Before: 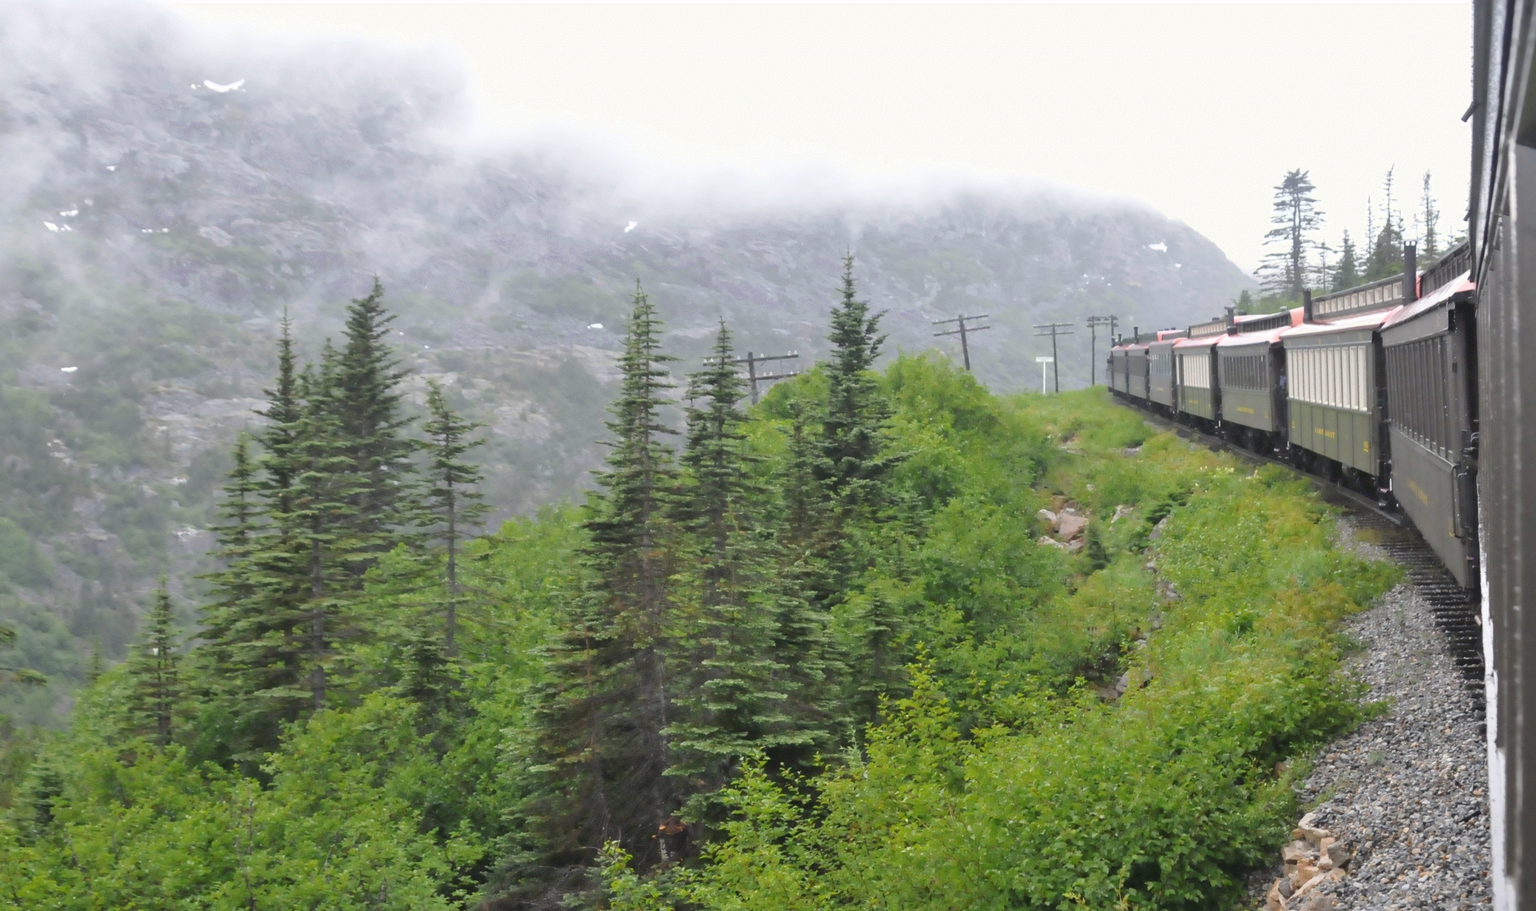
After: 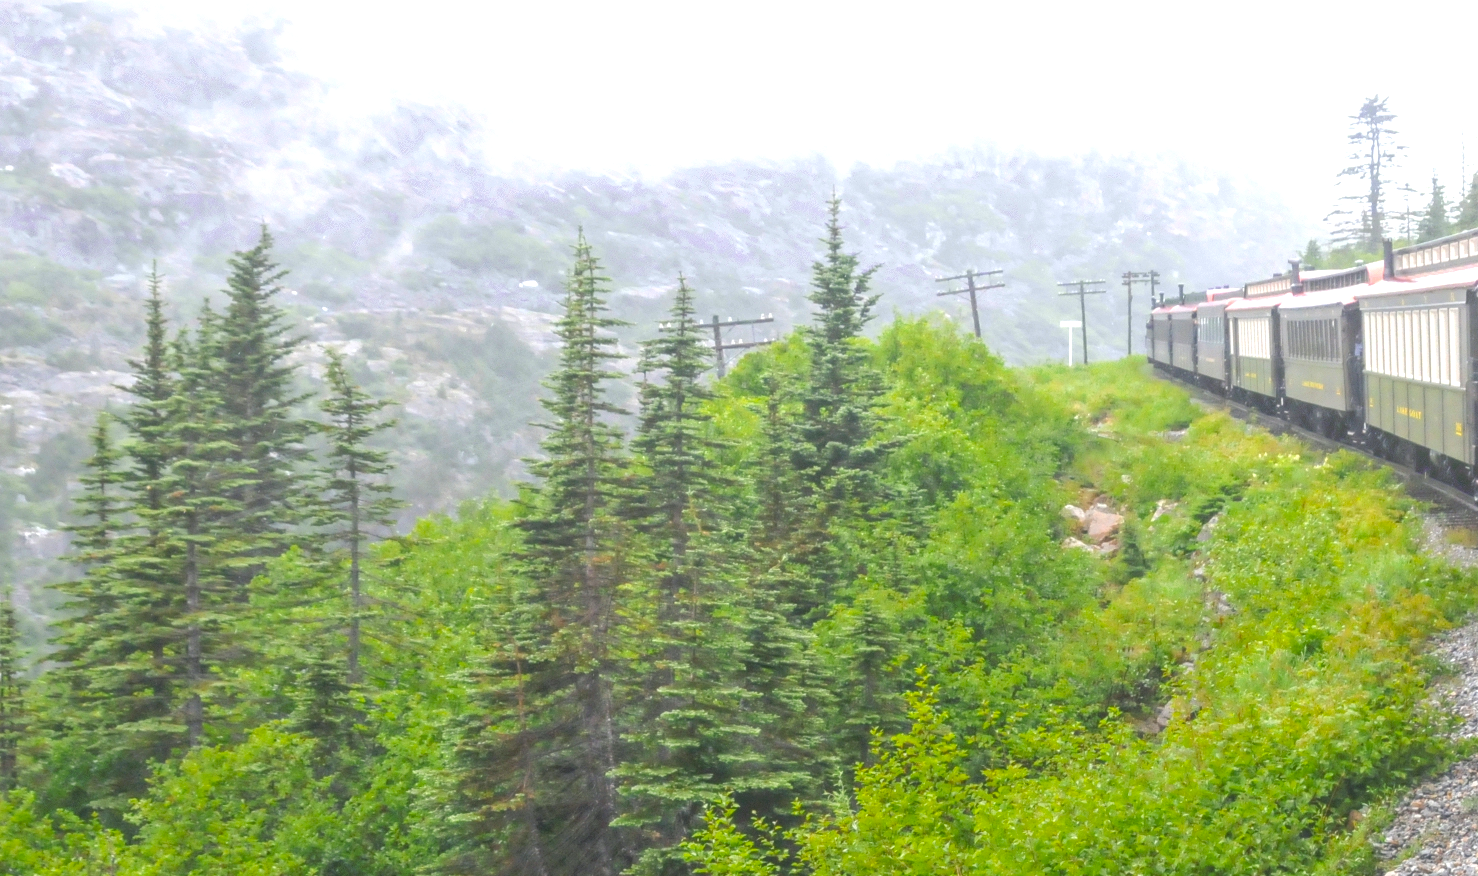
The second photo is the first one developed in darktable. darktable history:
exposure: black level correction 0, exposure 0.691 EV, compensate highlight preservation false
crop and rotate: left 10.313%, top 10.022%, right 9.934%, bottom 10.3%
color balance rgb: shadows lift › chroma 2.008%, shadows lift › hue 247.34°, linear chroma grading › global chroma 14.377%, perceptual saturation grading › global saturation 0.814%, global vibrance 15.968%, saturation formula JzAzBz (2021)
local contrast: highlights 72%, shadows 10%, midtone range 0.195
